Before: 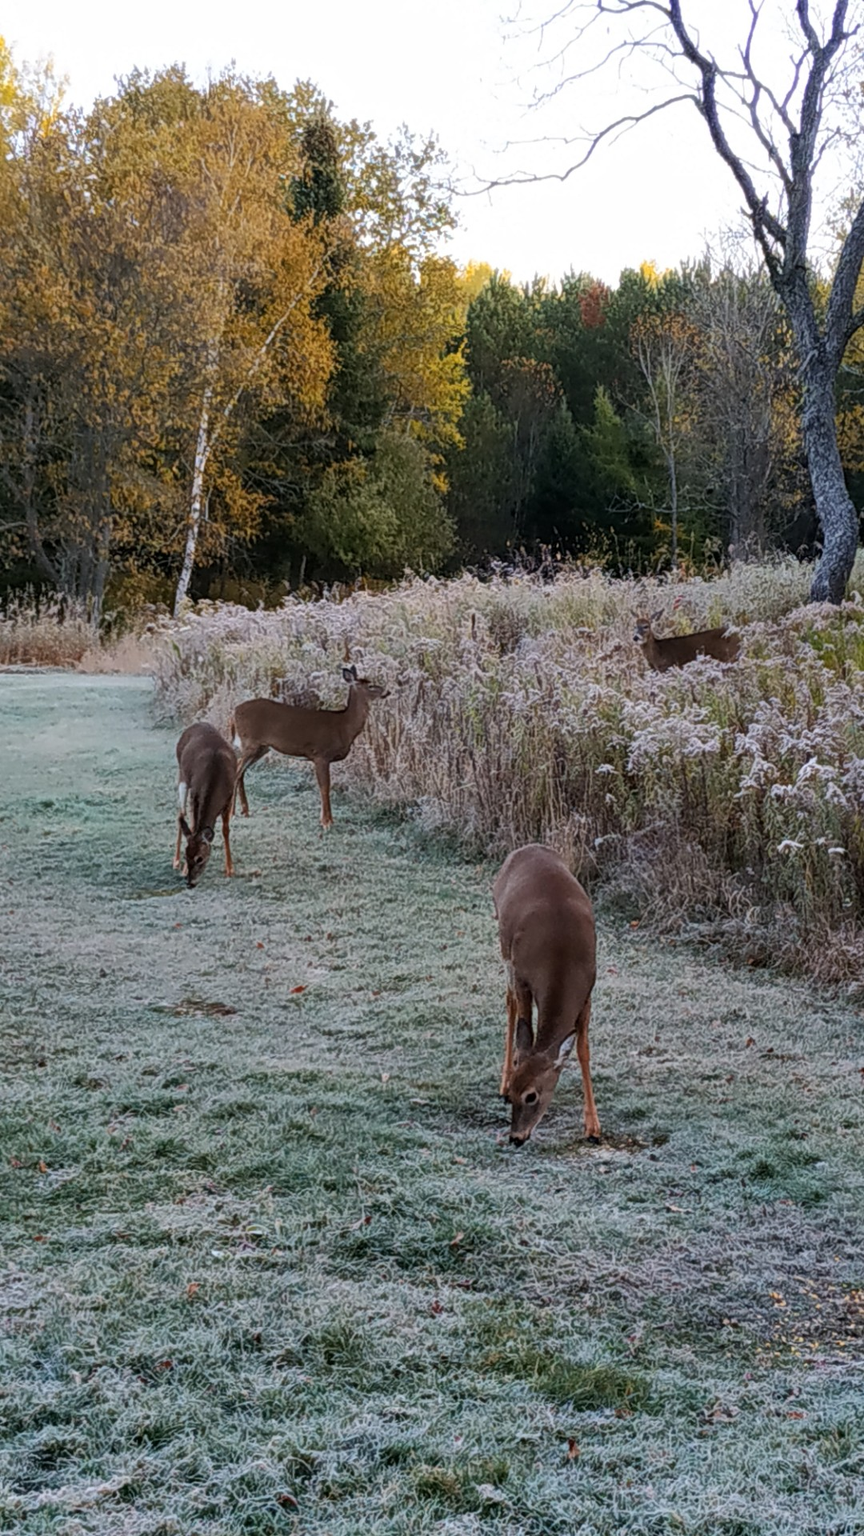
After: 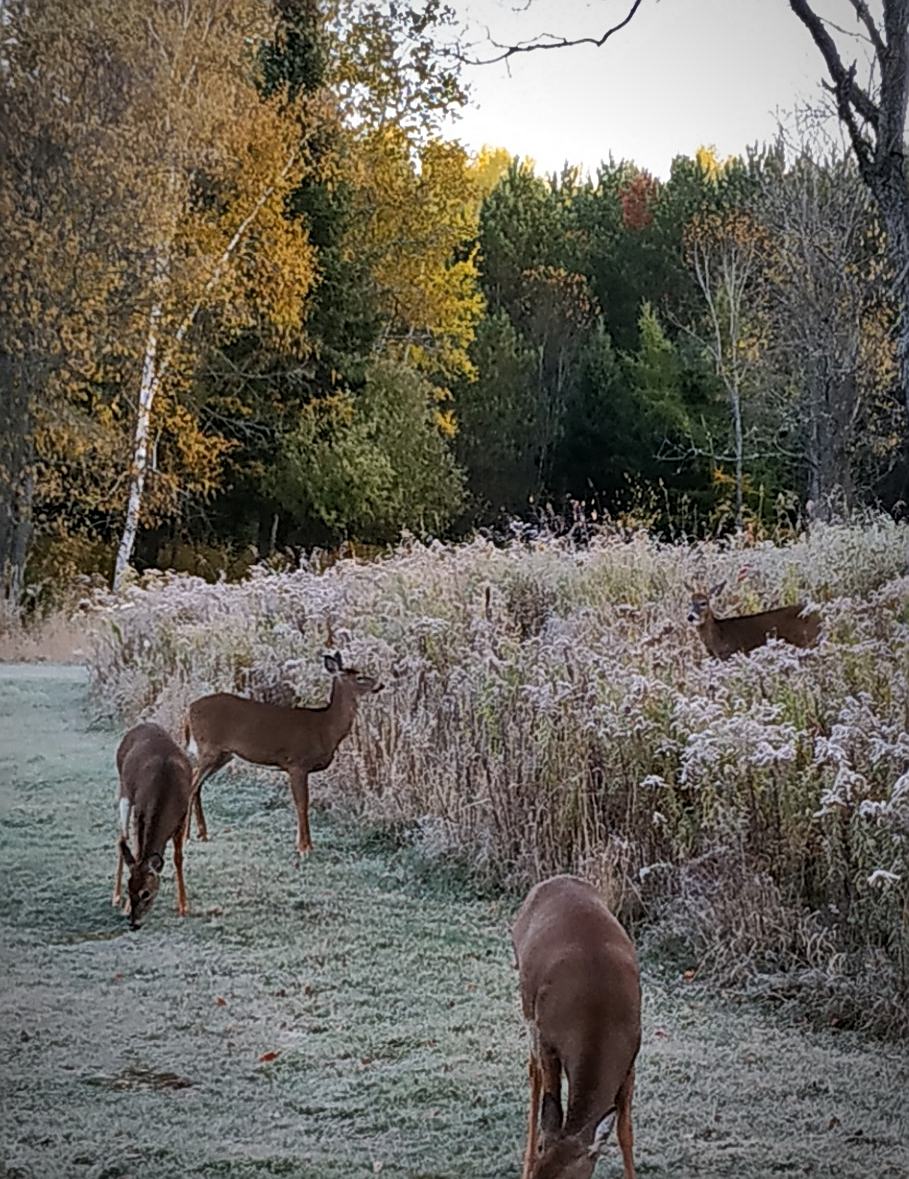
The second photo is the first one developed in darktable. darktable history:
sharpen: on, module defaults
crop and rotate: left 9.637%, top 9.4%, right 6.176%, bottom 29.168%
shadows and highlights: radius 103.26, shadows 50.32, highlights -64.88, soften with gaussian
vignetting: brightness -0.48, automatic ratio true
